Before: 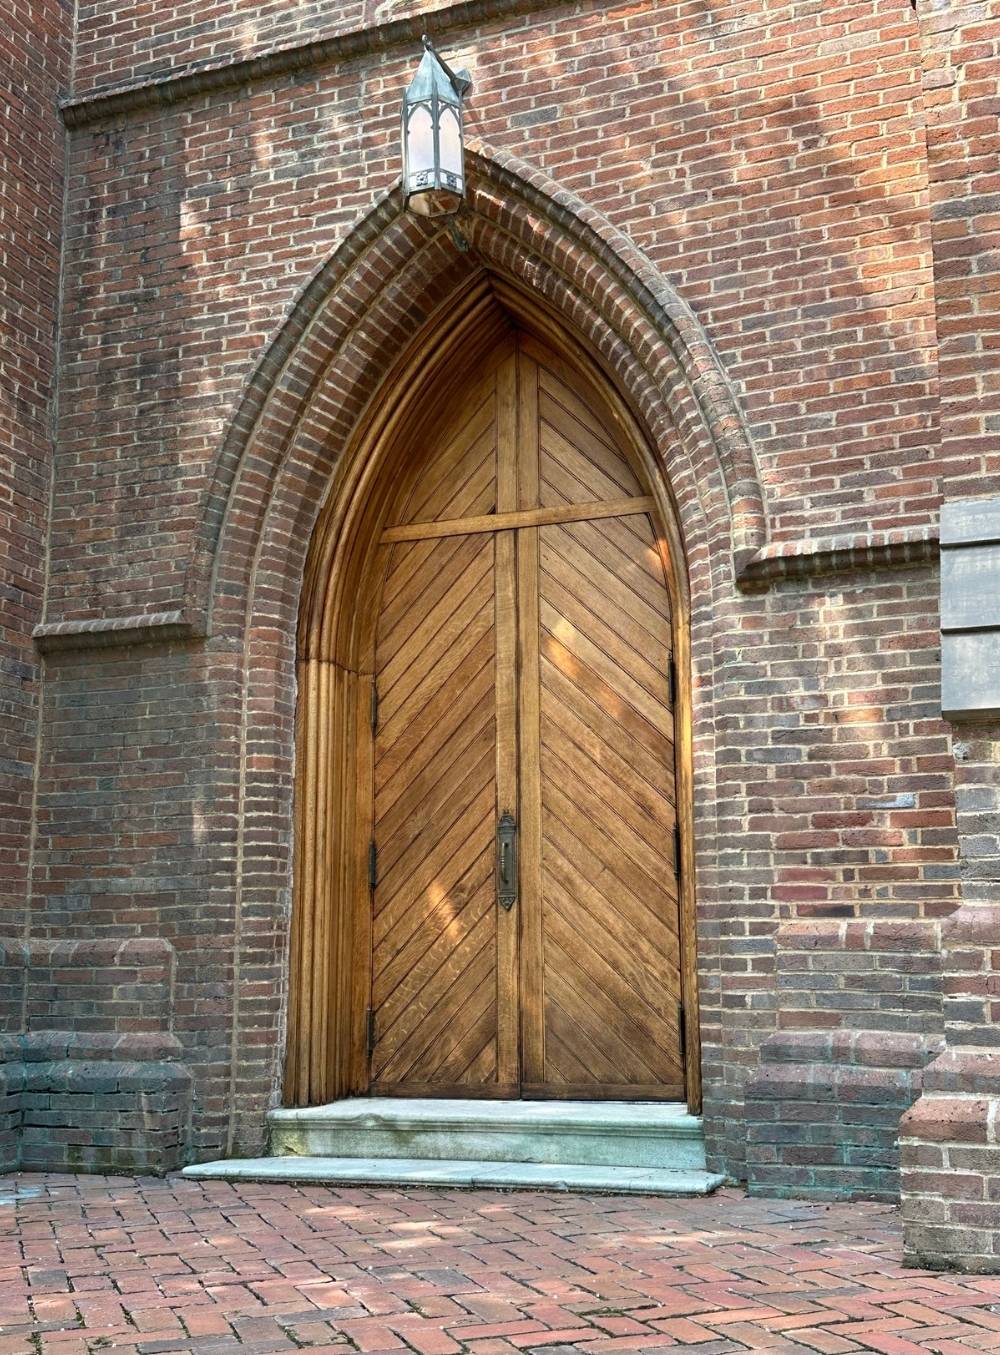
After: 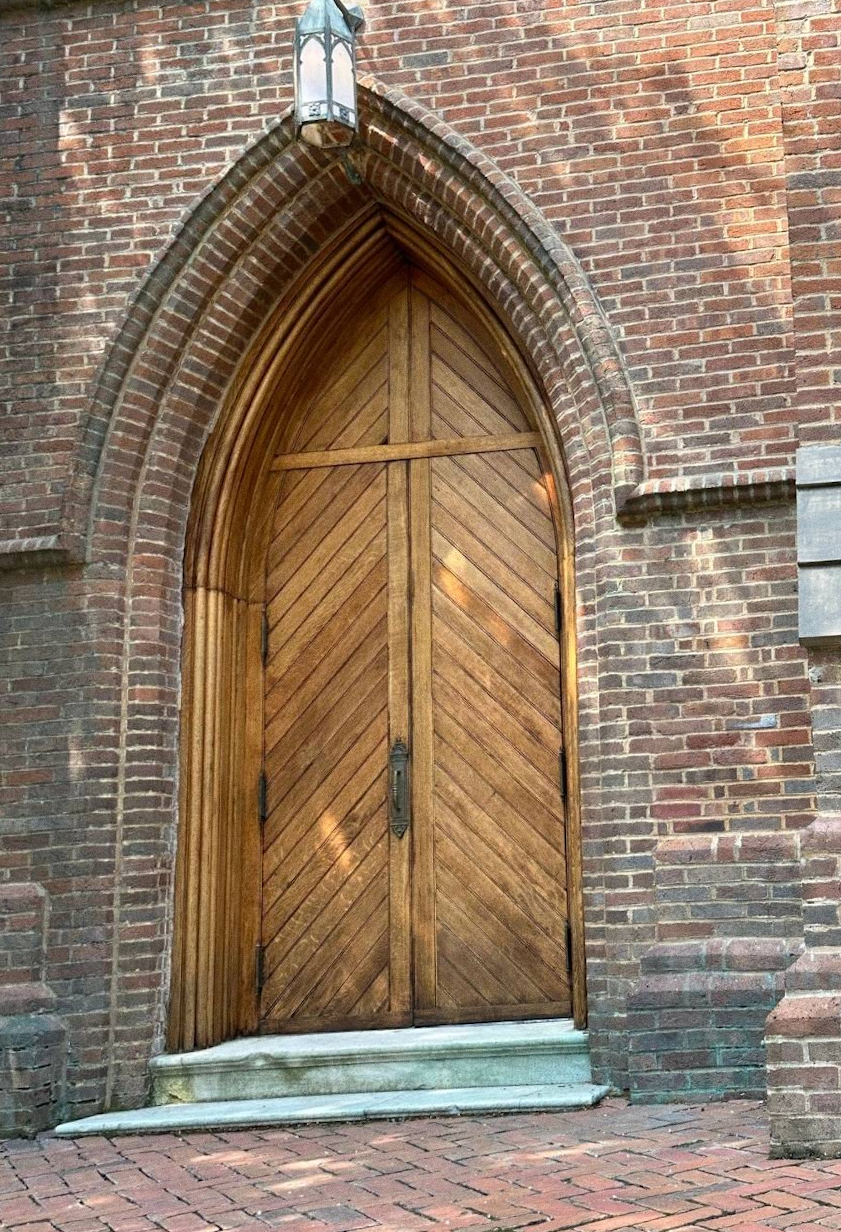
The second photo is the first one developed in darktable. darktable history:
crop and rotate: left 14.584%
grain: coarseness 0.09 ISO
white balance: emerald 1
rotate and perspective: rotation -0.013°, lens shift (vertical) -0.027, lens shift (horizontal) 0.178, crop left 0.016, crop right 0.989, crop top 0.082, crop bottom 0.918
